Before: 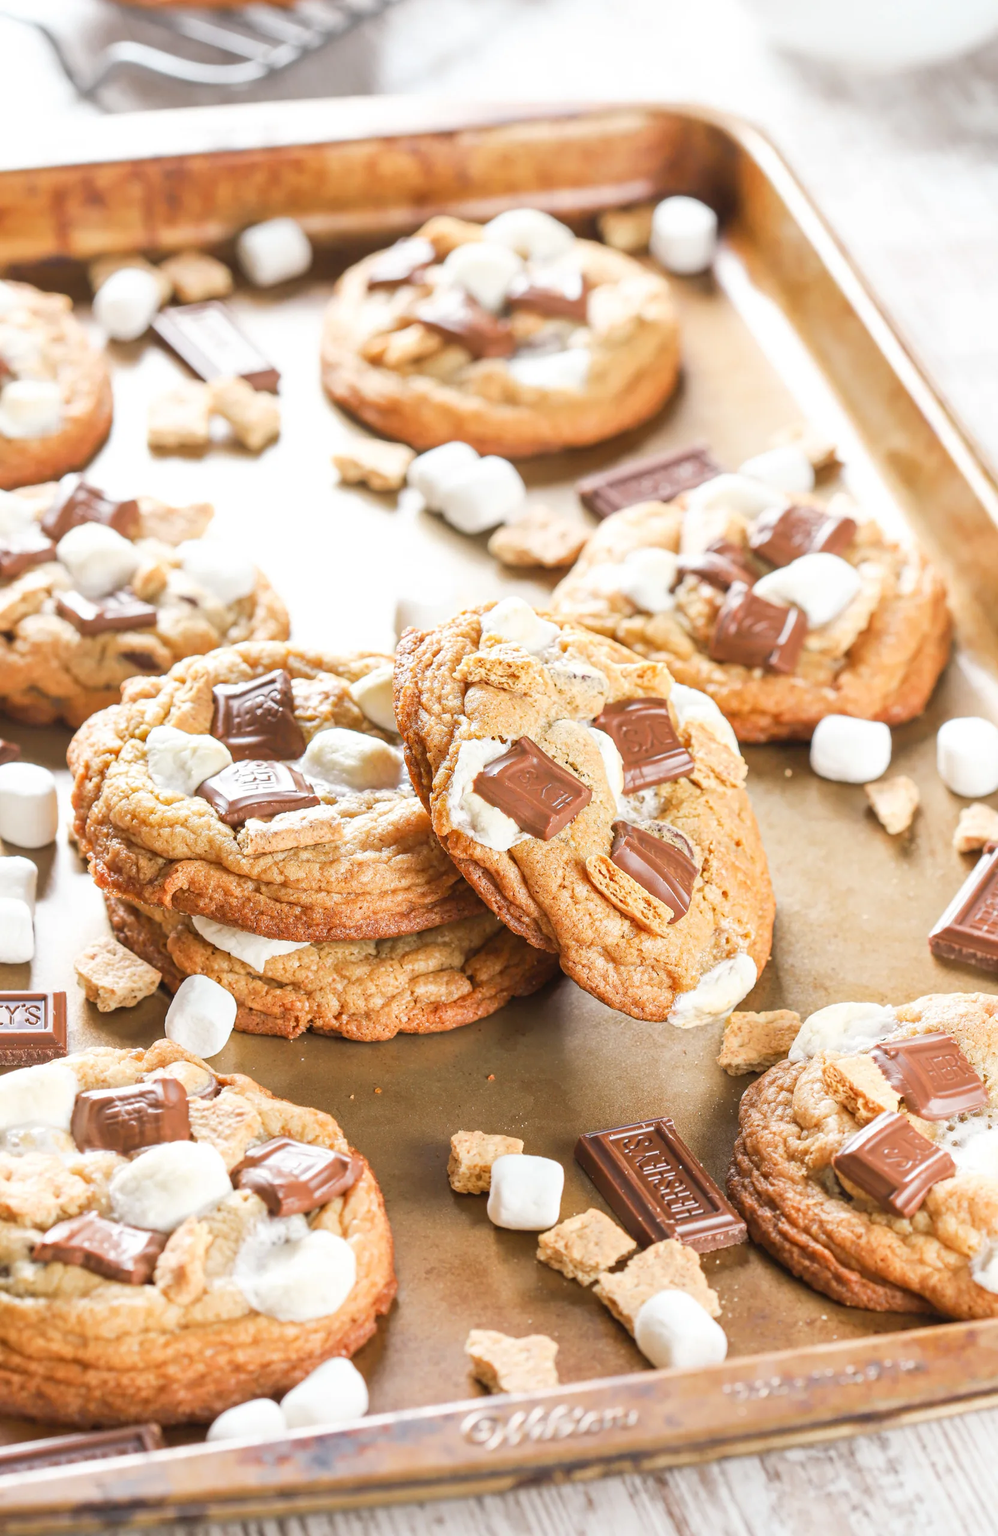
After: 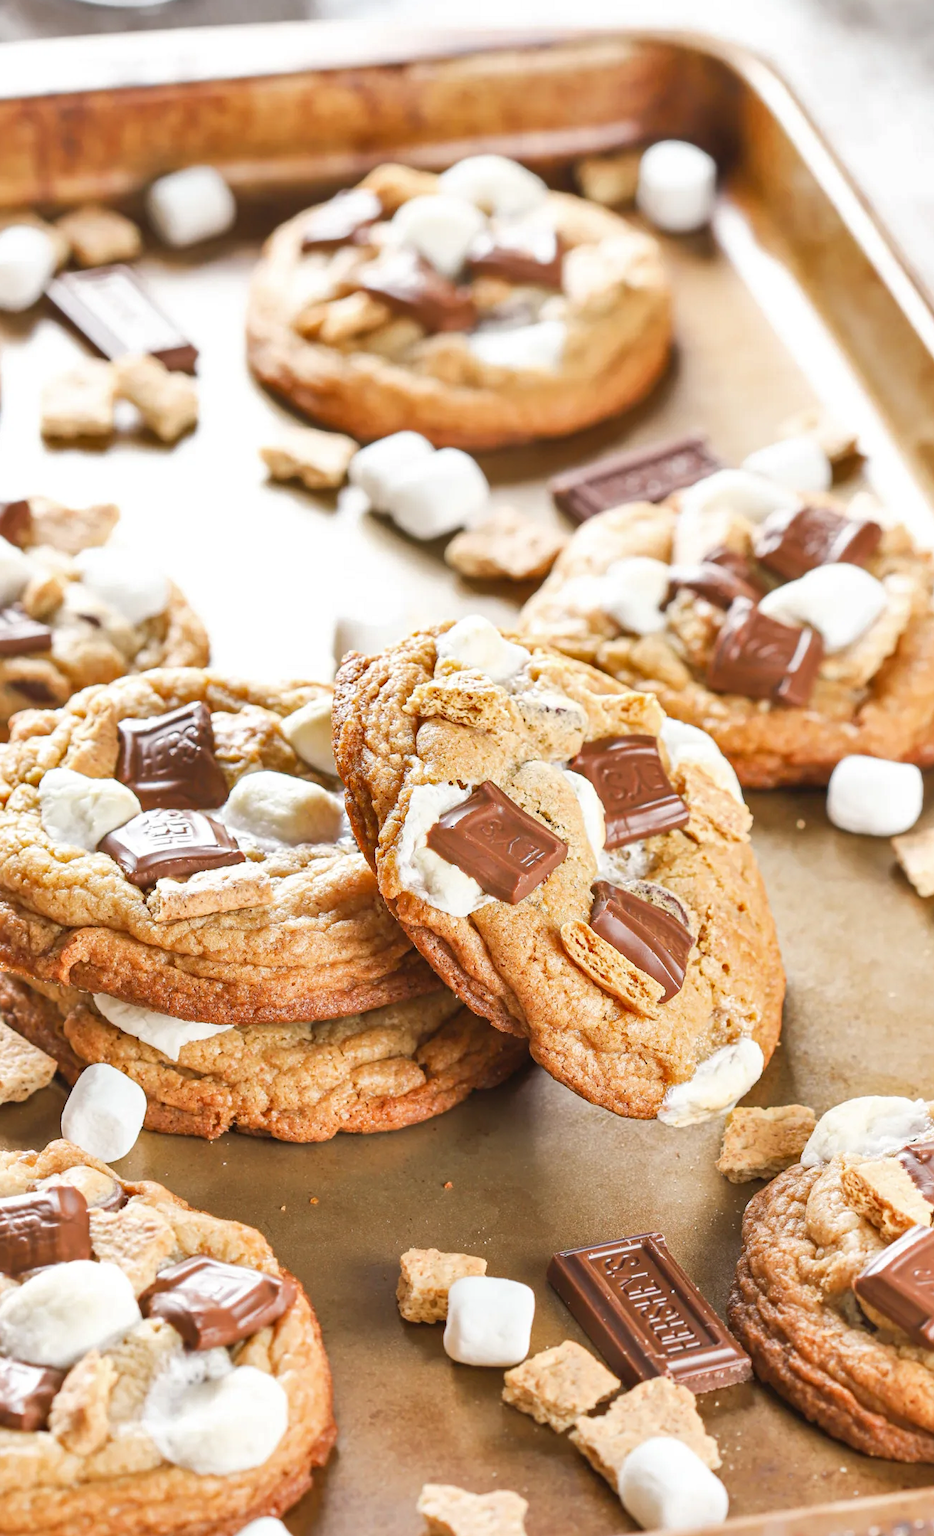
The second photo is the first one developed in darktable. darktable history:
crop: left 11.412%, top 5.098%, right 9.584%, bottom 10.564%
shadows and highlights: shadows 48.48, highlights -41.27, soften with gaussian
